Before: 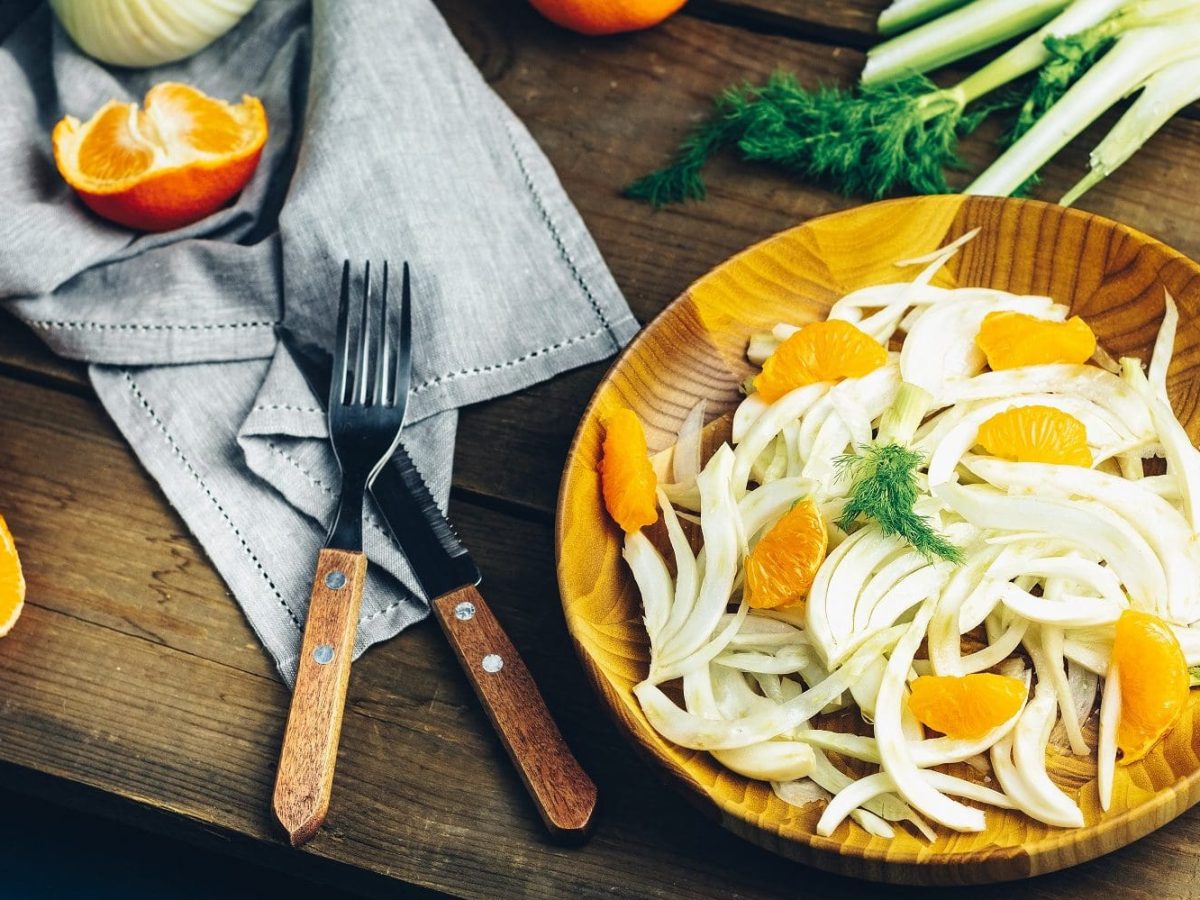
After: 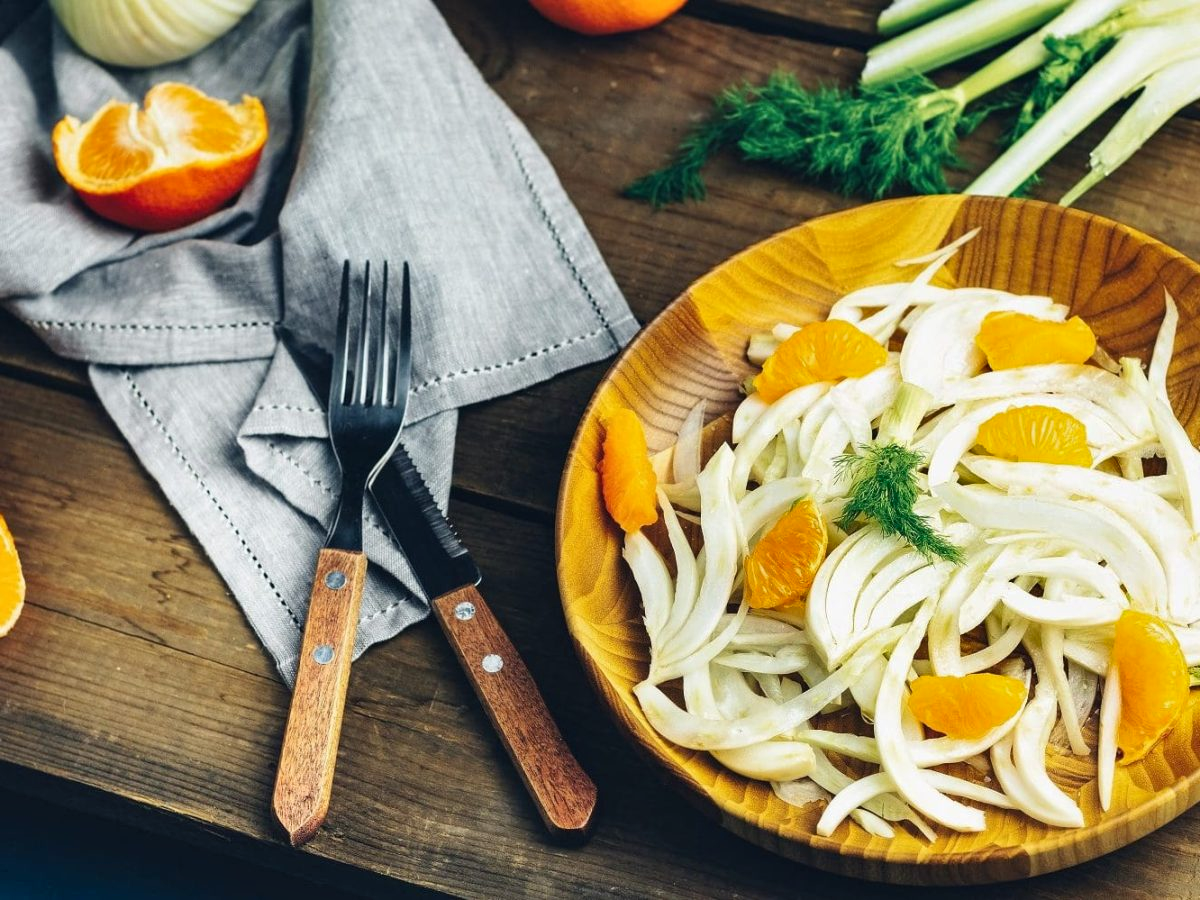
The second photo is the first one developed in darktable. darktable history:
shadows and highlights: shadows 47.79, highlights -40.53, soften with gaussian
color correction: highlights b* 0.008
